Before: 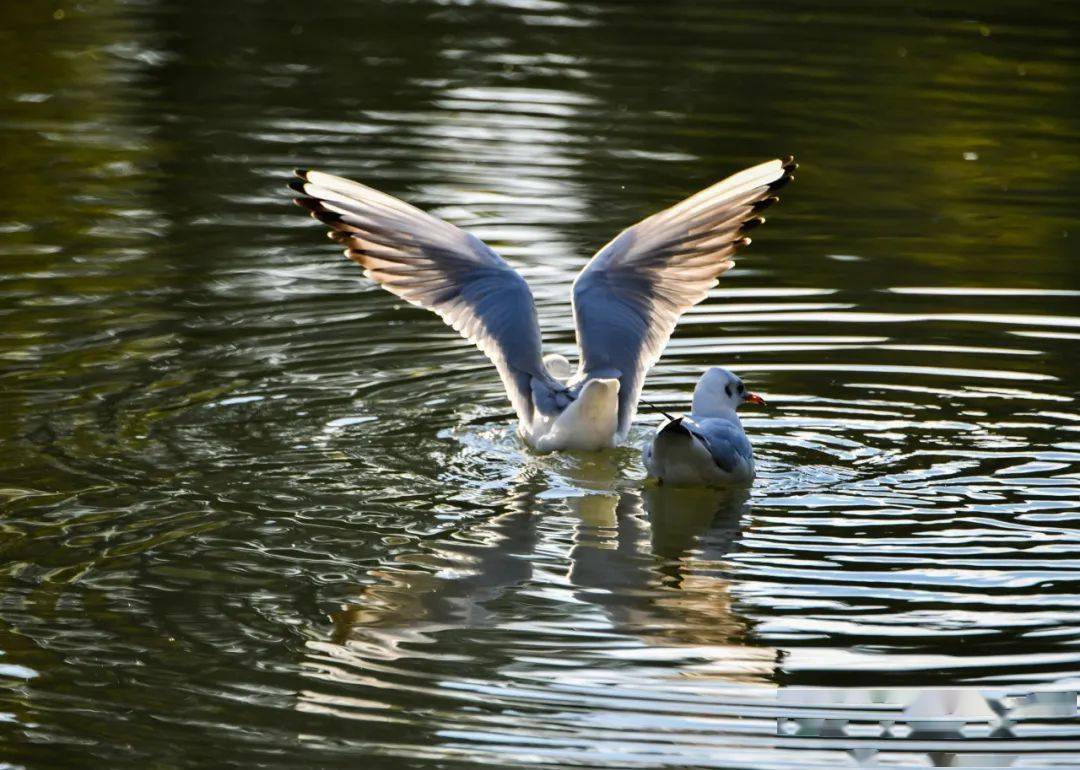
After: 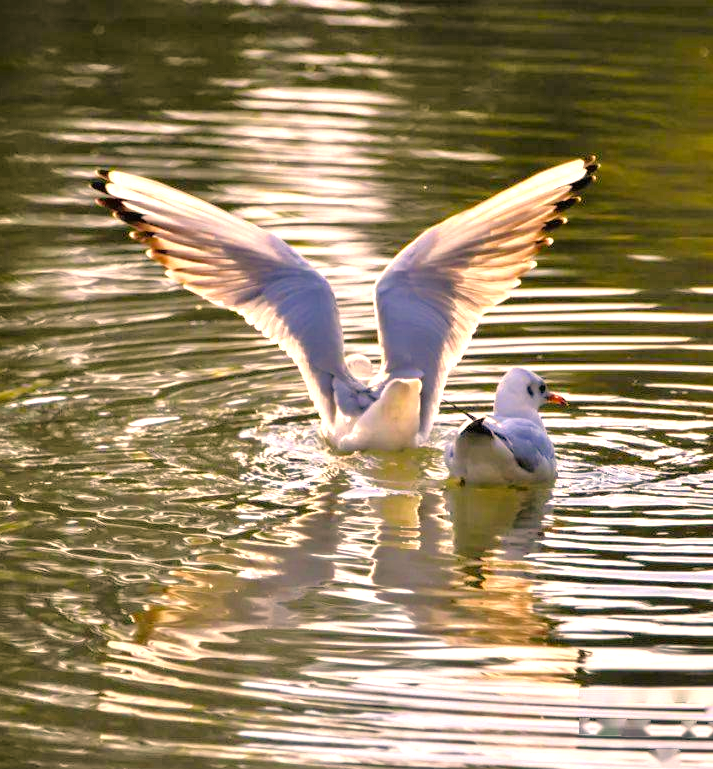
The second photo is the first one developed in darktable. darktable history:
crop and rotate: left 18.442%, right 15.508%
exposure: black level correction 0, exposure 0.7 EV, compensate highlight preservation false
tone equalizer: -7 EV 0.15 EV, -6 EV 0.6 EV, -5 EV 1.15 EV, -4 EV 1.33 EV, -3 EV 1.15 EV, -2 EV 0.6 EV, -1 EV 0.15 EV, mask exposure compensation -0.5 EV
color correction: highlights a* 17.88, highlights b* 18.79
